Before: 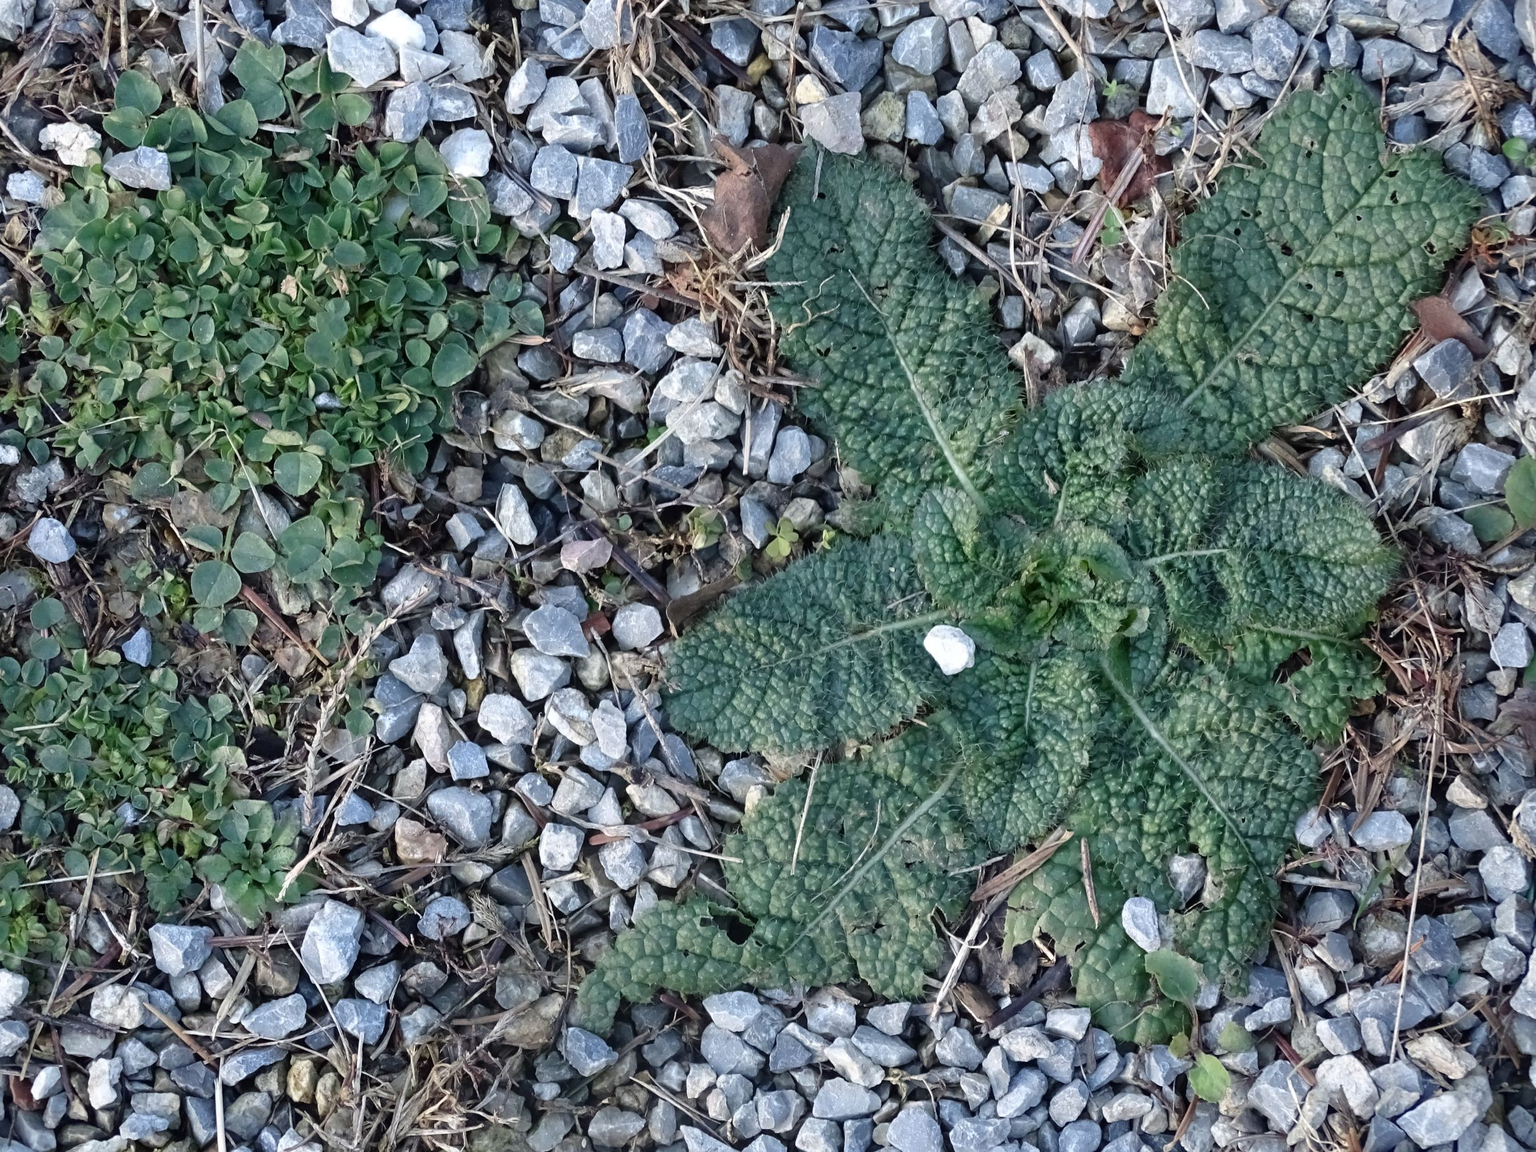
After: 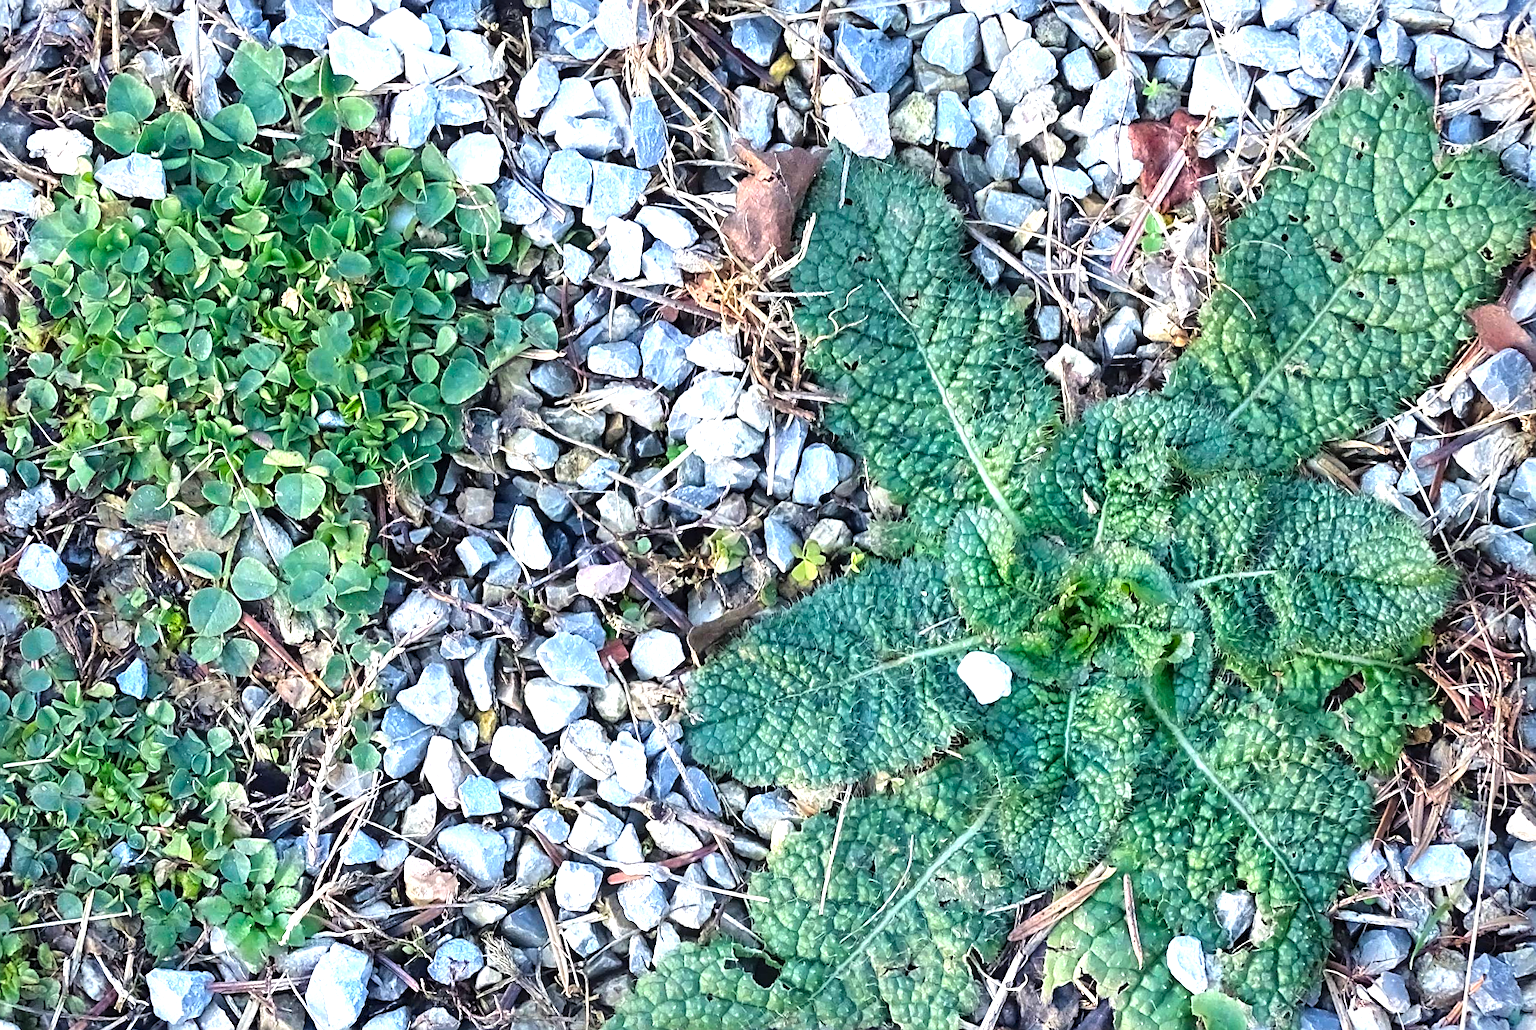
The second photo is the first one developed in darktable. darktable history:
color balance rgb: shadows lift › chroma 1.325%, shadows lift › hue 257.23°, perceptual saturation grading › global saturation 73.707%, perceptual saturation grading › shadows -29.805%
shadows and highlights: shadows 61.79, white point adjustment 0.354, highlights -33.45, compress 83.66%
sharpen: on, module defaults
exposure: exposure 0.494 EV, compensate exposure bias true, compensate highlight preservation false
tone equalizer: -8 EV -0.787 EV, -7 EV -0.673 EV, -6 EV -0.568 EV, -5 EV -0.385 EV, -3 EV 0.405 EV, -2 EV 0.6 EV, -1 EV 0.683 EV, +0 EV 0.737 EV
vignetting: fall-off start 97.36%, fall-off radius 78.52%, brightness -0.287, width/height ratio 1.112
crop and rotate: angle 0.269°, left 0.432%, right 3.622%, bottom 14.197%
